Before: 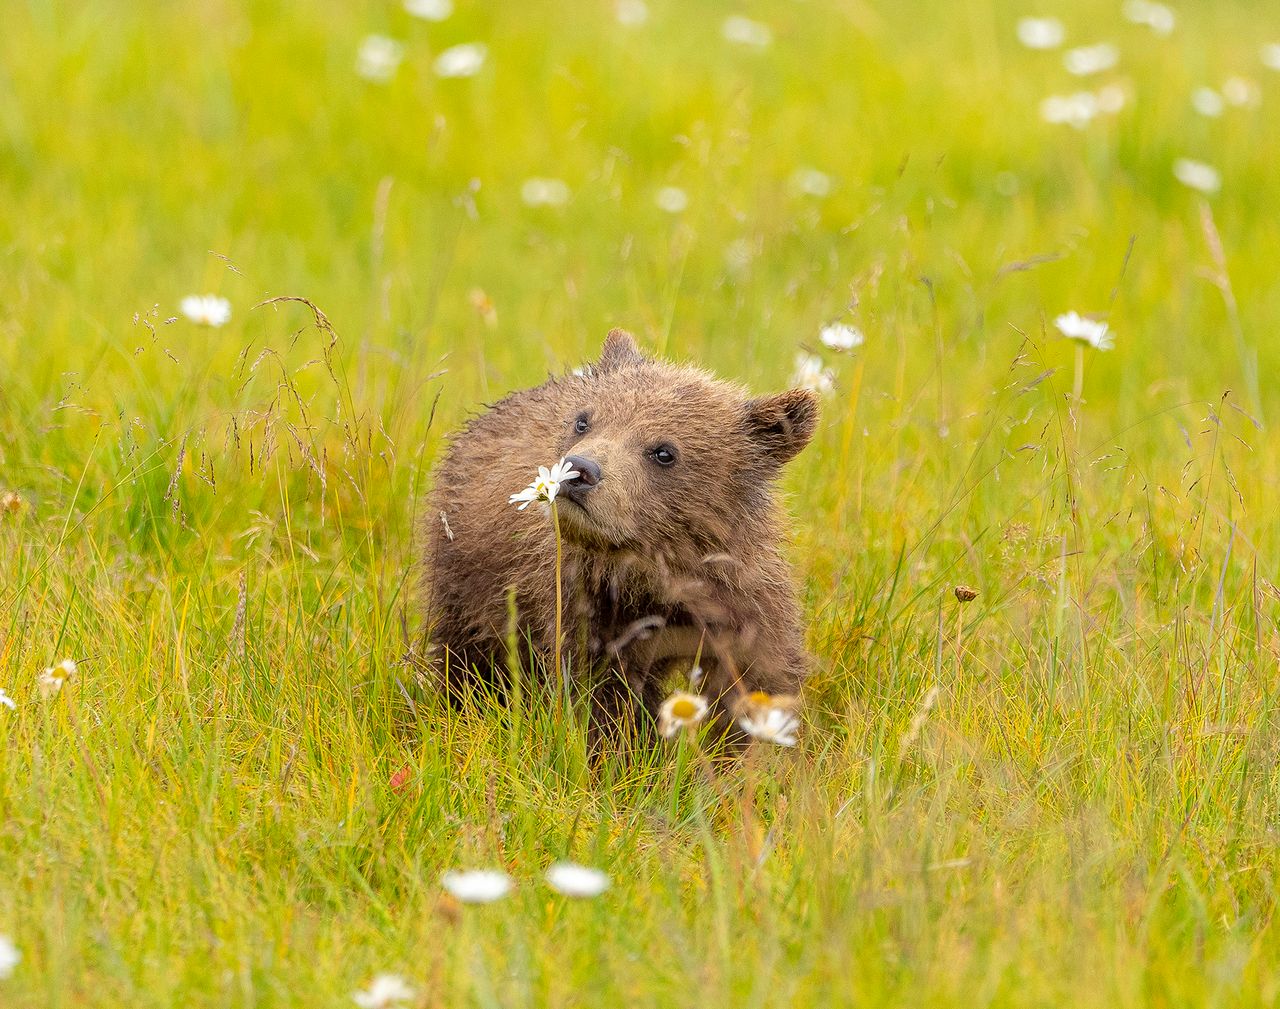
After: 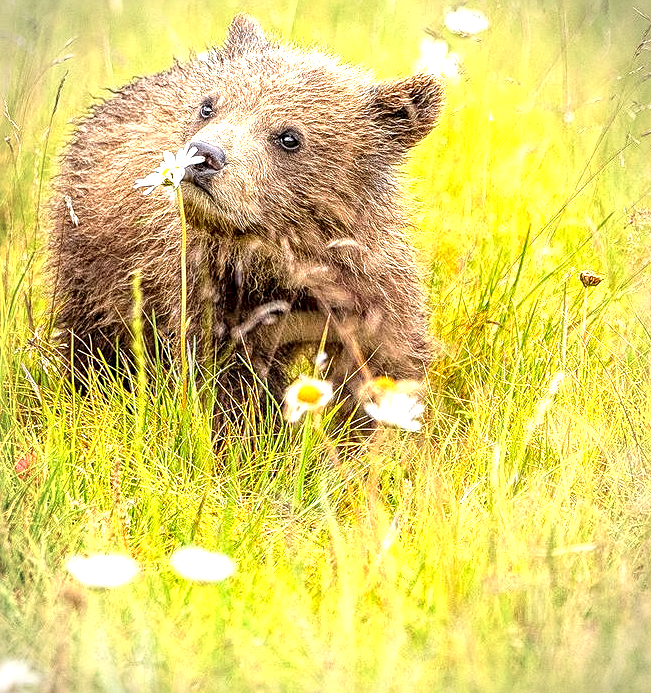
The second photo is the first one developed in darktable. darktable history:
vignetting: on, module defaults
local contrast: detail 144%
crop and rotate: left 29.323%, top 31.271%, right 19.807%
sharpen: on, module defaults
exposure: exposure 1.273 EV, compensate exposure bias true, compensate highlight preservation false
